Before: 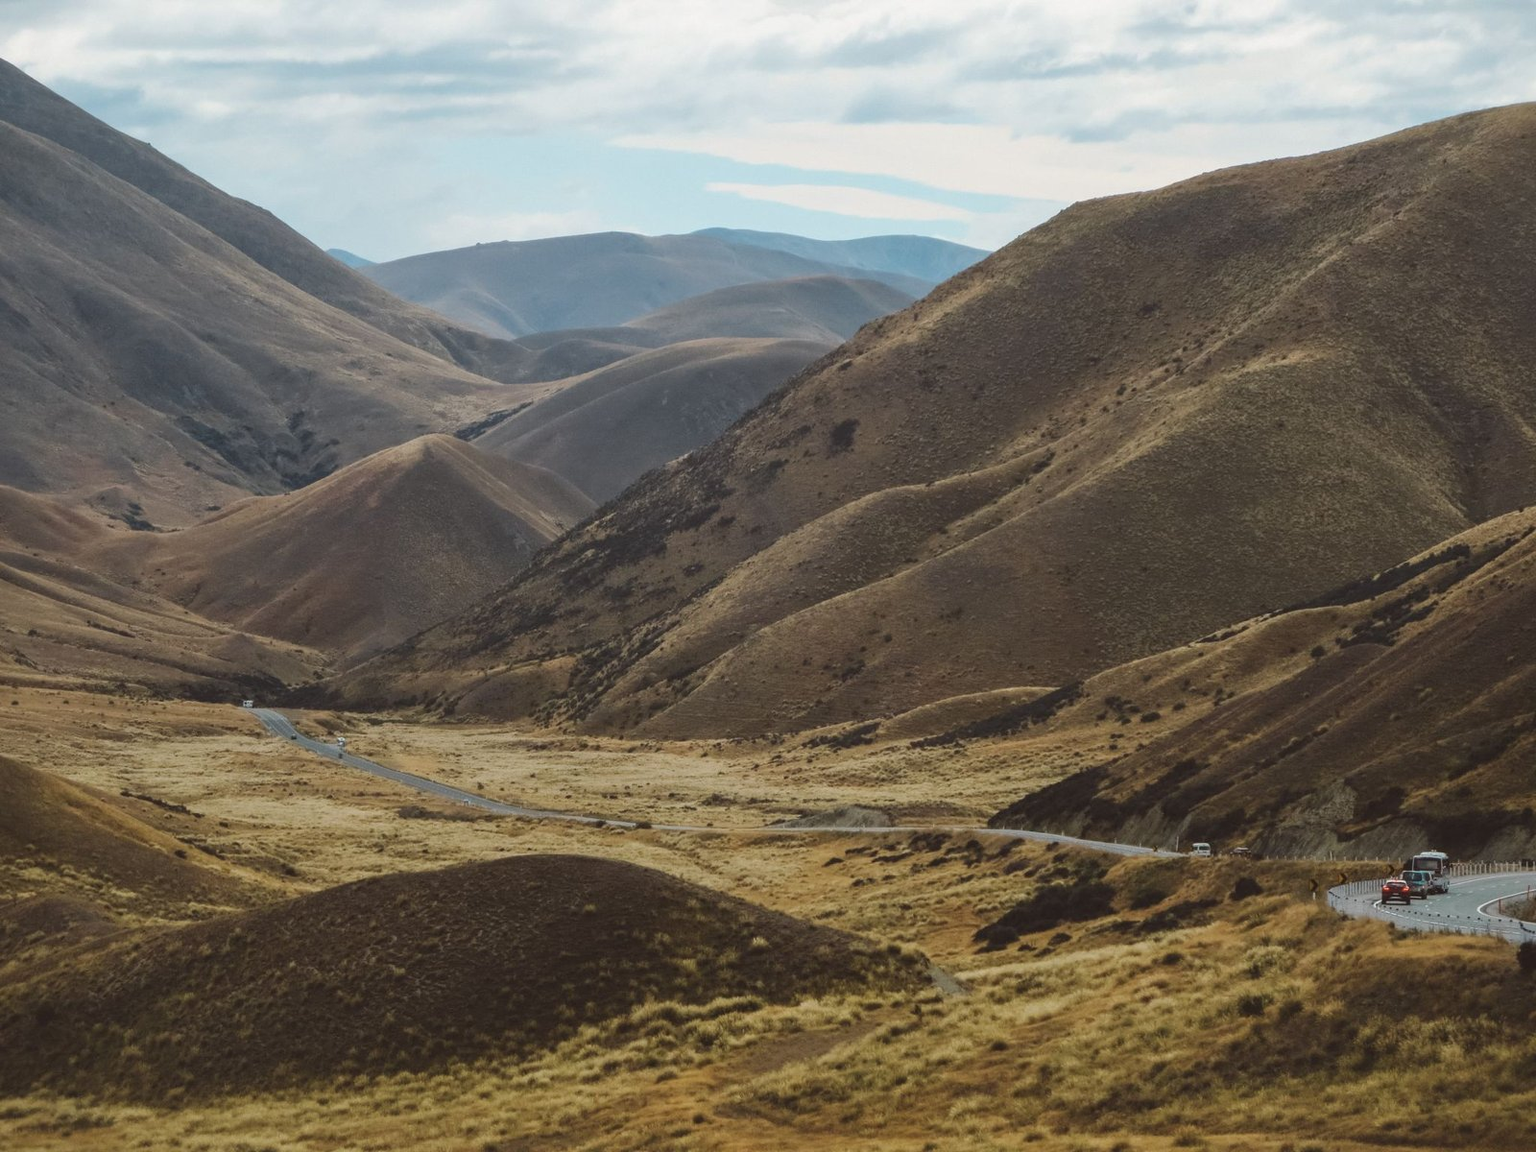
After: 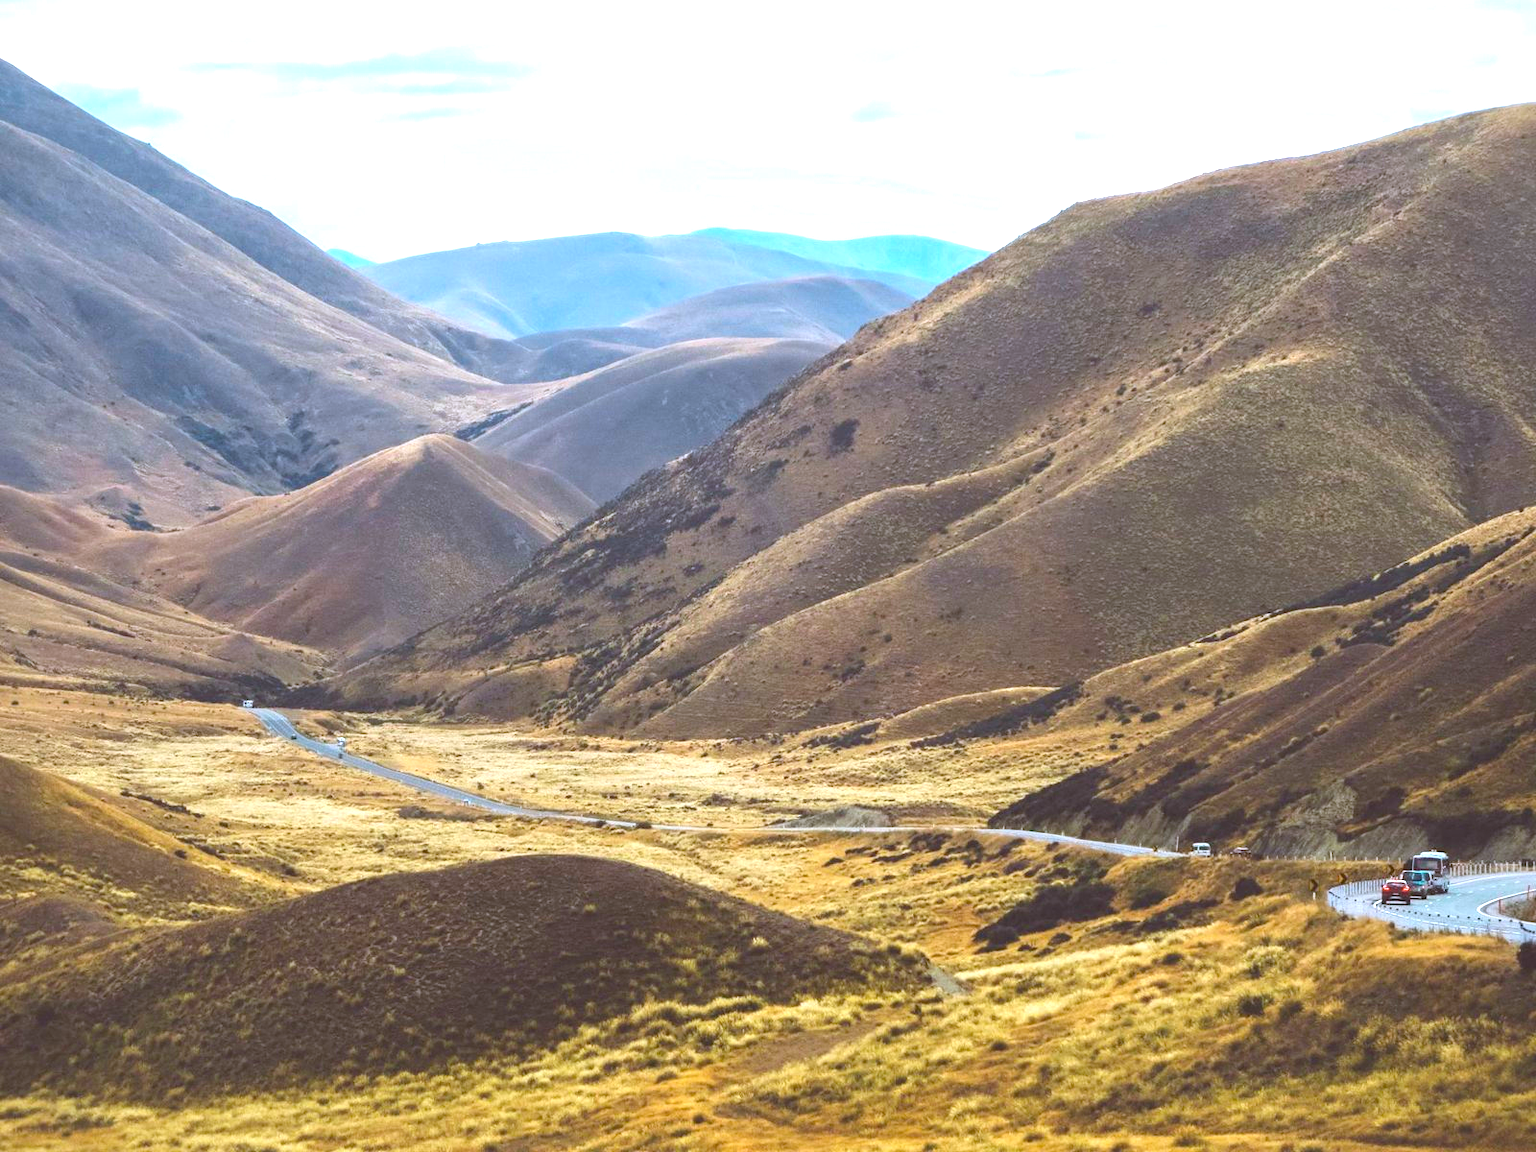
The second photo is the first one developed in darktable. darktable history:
exposure: black level correction 0, exposure 1.379 EV, compensate exposure bias true, compensate highlight preservation false
color balance rgb: linear chroma grading › global chroma 9.31%, global vibrance 41.49%
color calibration: illuminant as shot in camera, x 0.366, y 0.378, temperature 4425.7 K, saturation algorithm version 1 (2020)
